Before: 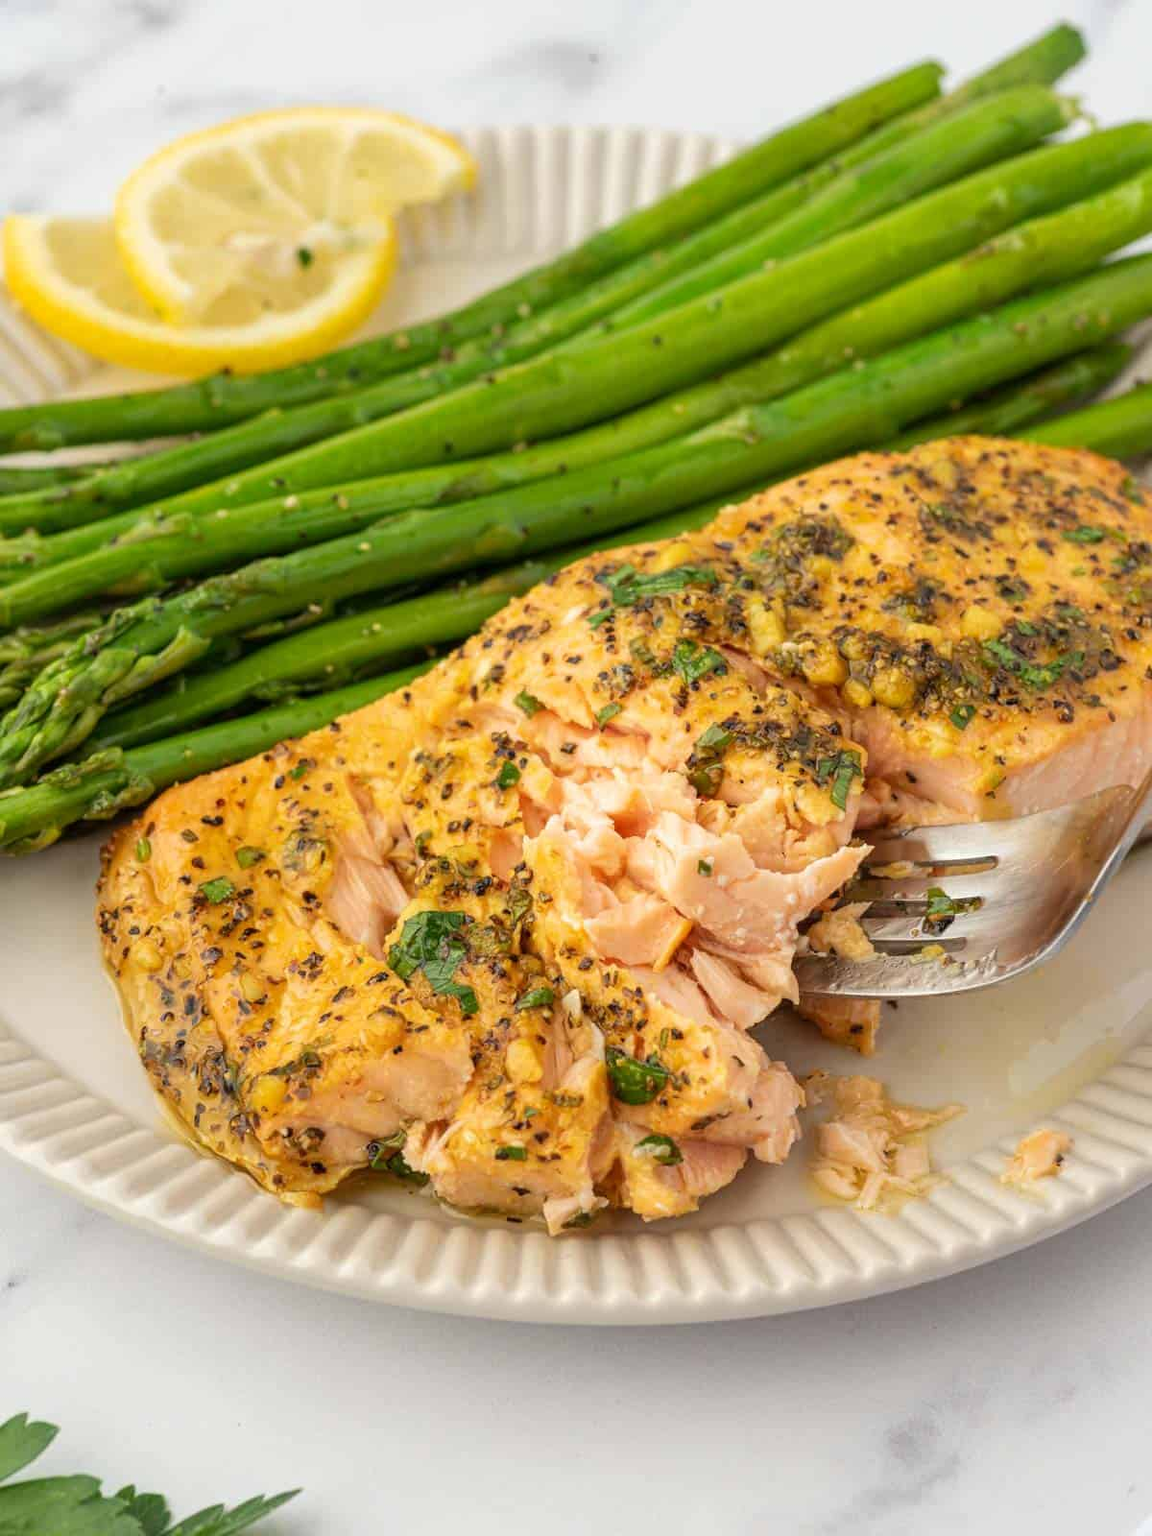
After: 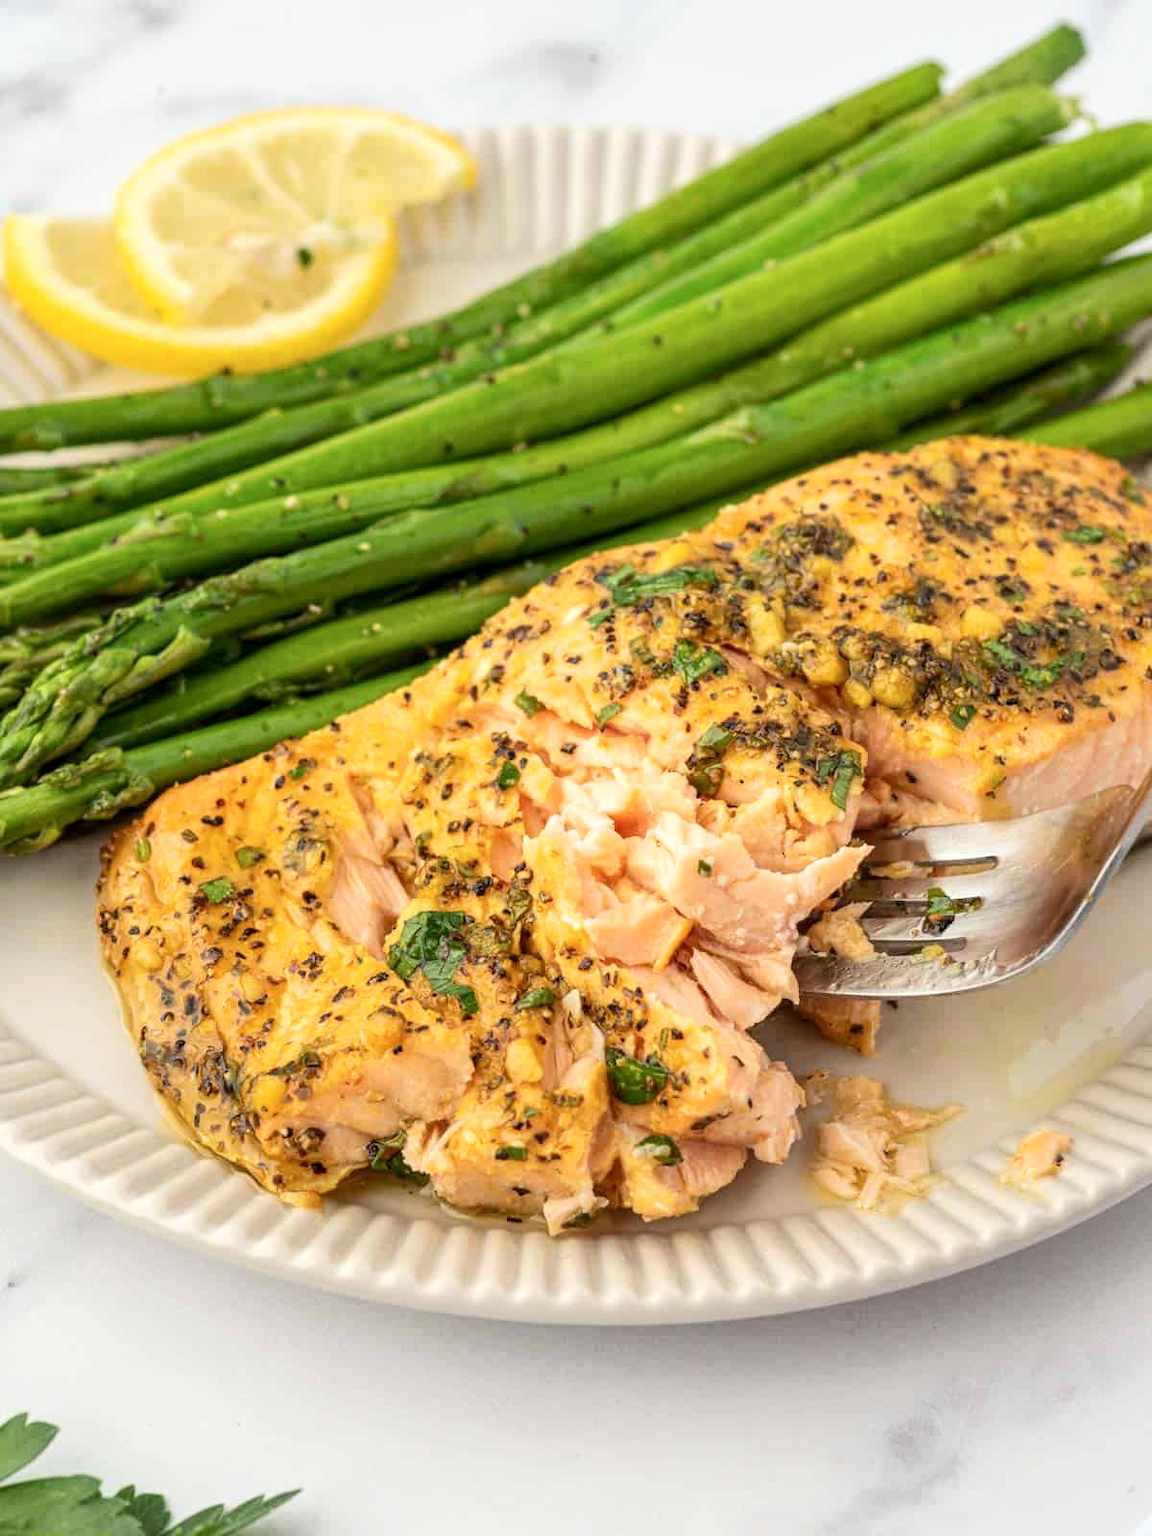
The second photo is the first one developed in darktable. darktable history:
local contrast: highlights 106%, shadows 99%, detail 119%, midtone range 0.2
contrast brightness saturation: contrast 0.151, brightness 0.054
